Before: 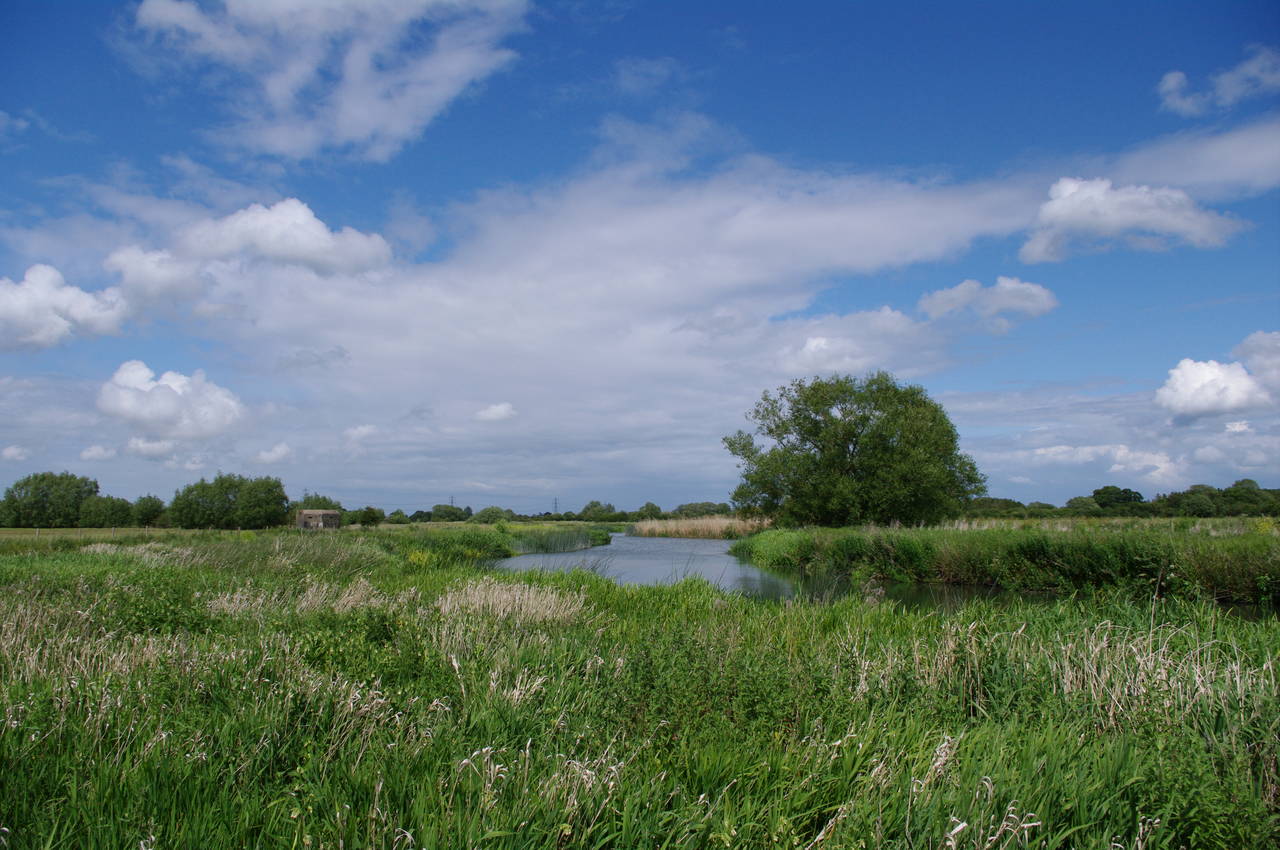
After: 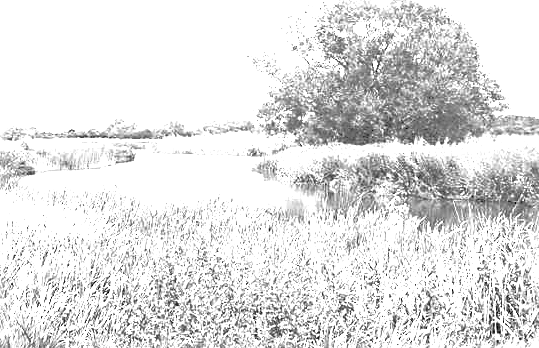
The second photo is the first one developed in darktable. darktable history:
crop: left 37.221%, top 45.169%, right 20.63%, bottom 13.777%
color zones: curves: ch0 [(0, 0.5) (0.125, 0.4) (0.25, 0.5) (0.375, 0.4) (0.5, 0.4) (0.625, 0.6) (0.75, 0.6) (0.875, 0.5)]; ch1 [(0, 0.35) (0.125, 0.45) (0.25, 0.35) (0.375, 0.35) (0.5, 0.35) (0.625, 0.35) (0.75, 0.45) (0.875, 0.35)]; ch2 [(0, 0.6) (0.125, 0.5) (0.25, 0.5) (0.375, 0.6) (0.5, 0.6) (0.625, 0.5) (0.75, 0.5) (0.875, 0.5)]
tone equalizer: -7 EV 0.15 EV, -6 EV 0.6 EV, -5 EV 1.15 EV, -4 EV 1.33 EV, -3 EV 1.15 EV, -2 EV 0.6 EV, -1 EV 0.15 EV, mask exposure compensation -0.5 EV
monochrome: on, module defaults
sharpen: on, module defaults
exposure: black level correction 0, exposure 4 EV, compensate exposure bias true, compensate highlight preservation false
vignetting: fall-off start 85%, fall-off radius 80%, brightness -0.182, saturation -0.3, width/height ratio 1.219, dithering 8-bit output, unbound false
